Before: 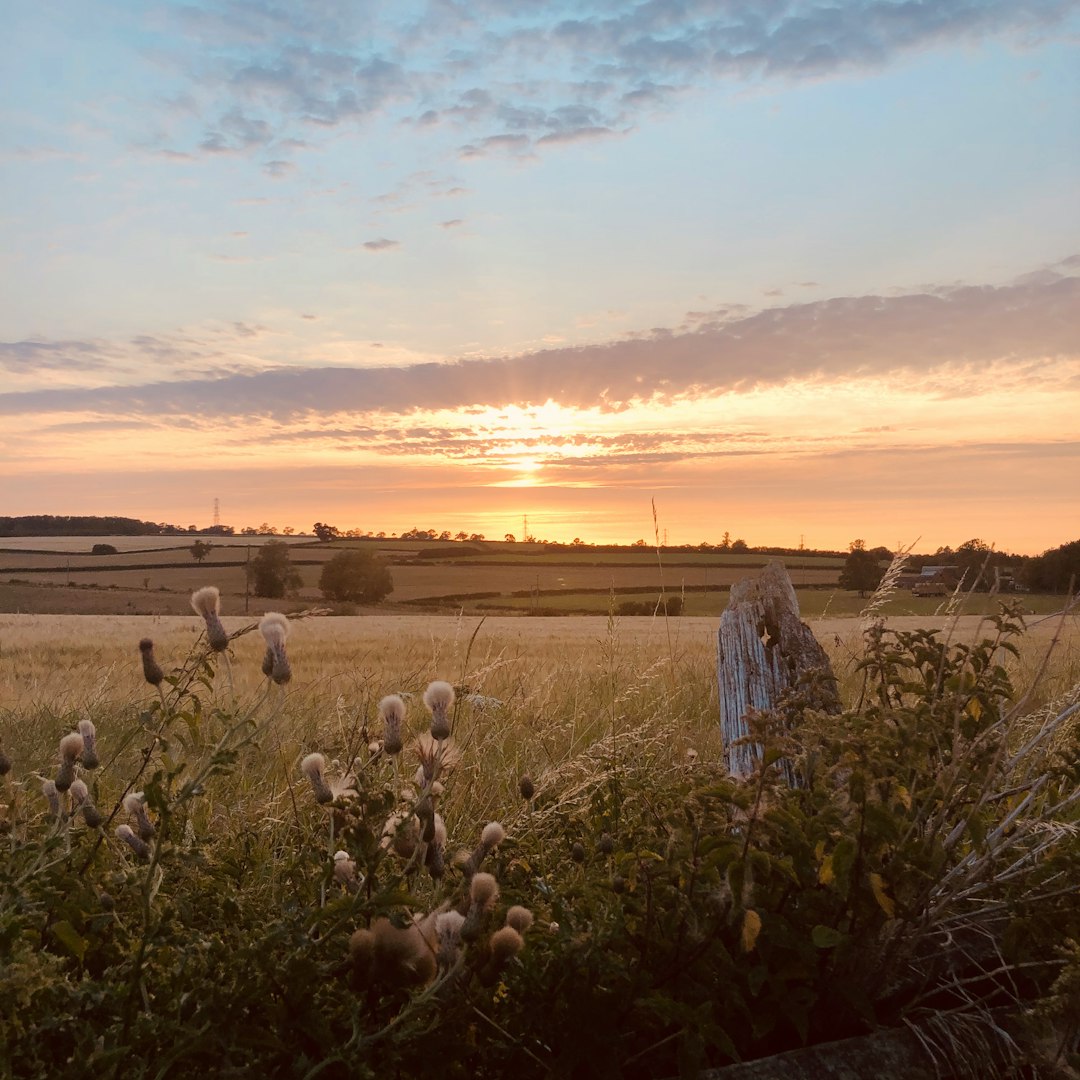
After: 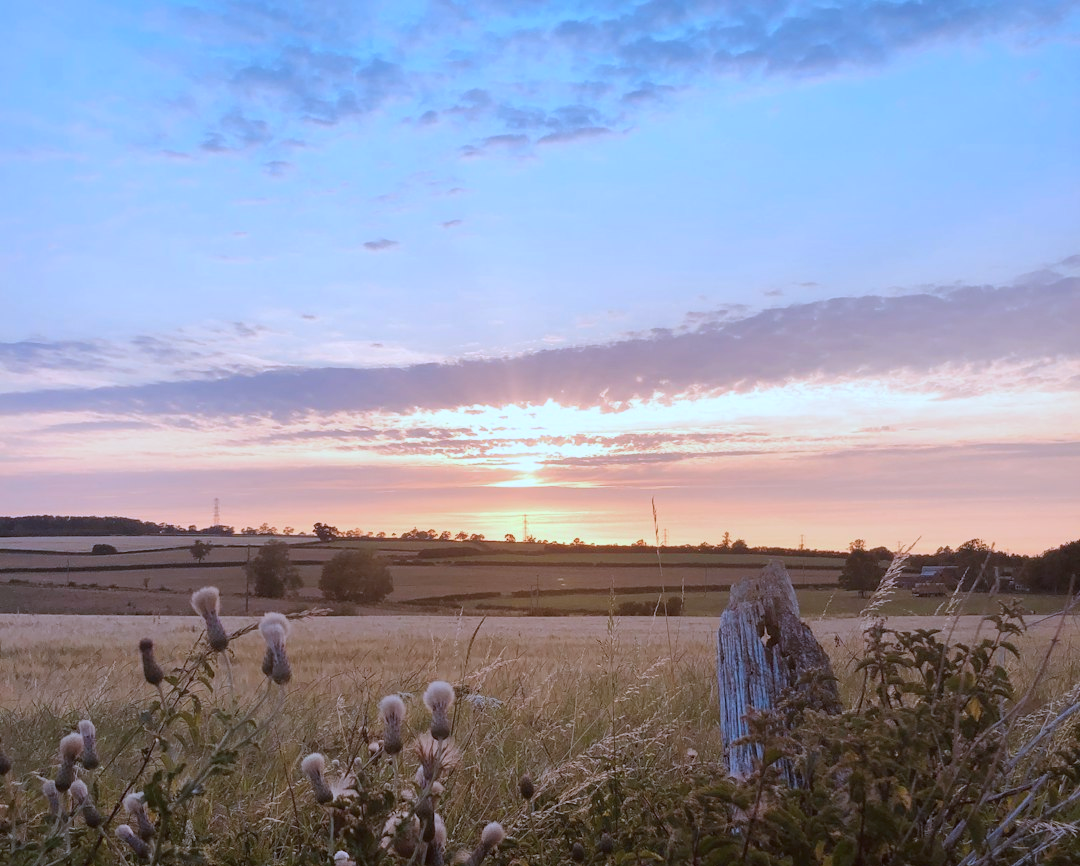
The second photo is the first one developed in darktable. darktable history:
crop: bottom 19.726%
color calibration: illuminant as shot in camera, adaptation linear Bradford (ICC v4), x 0.404, y 0.405, temperature 3549.43 K
